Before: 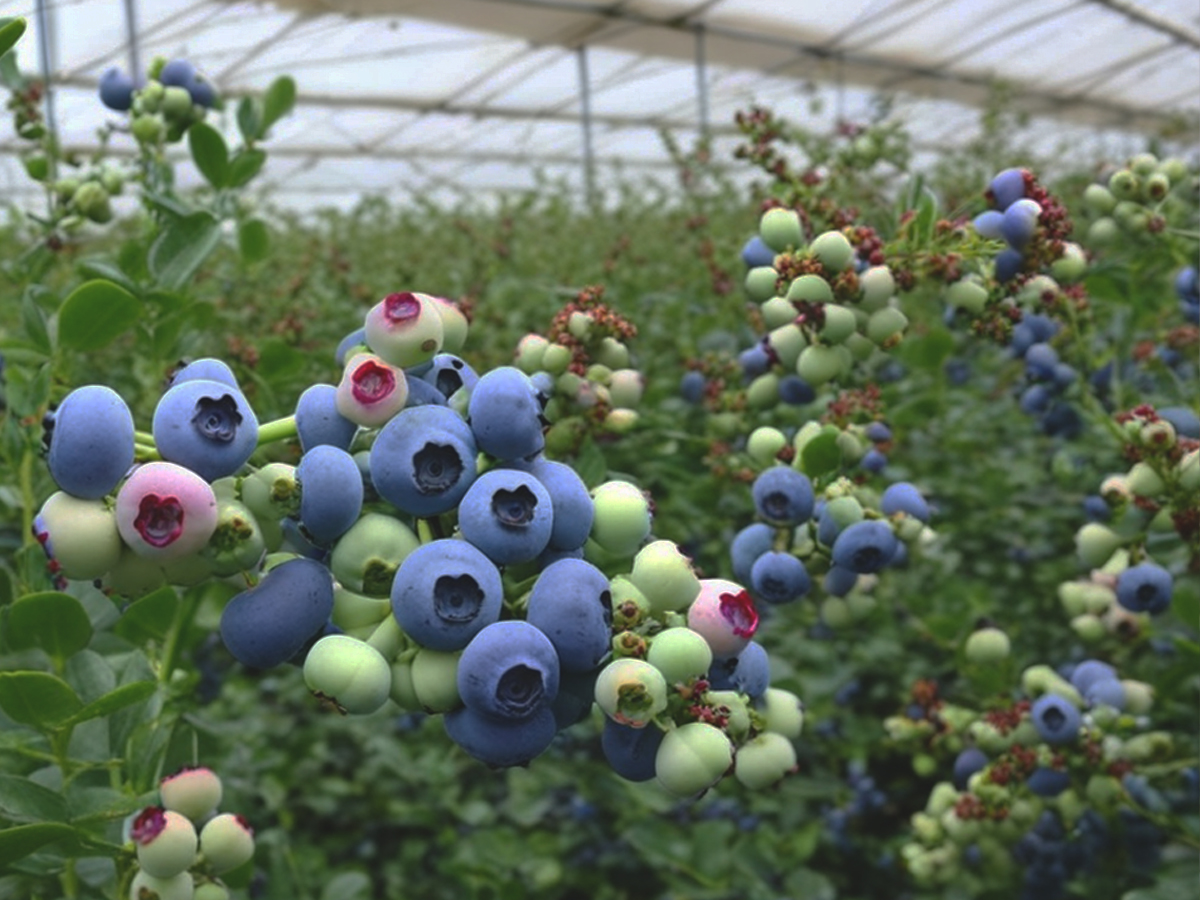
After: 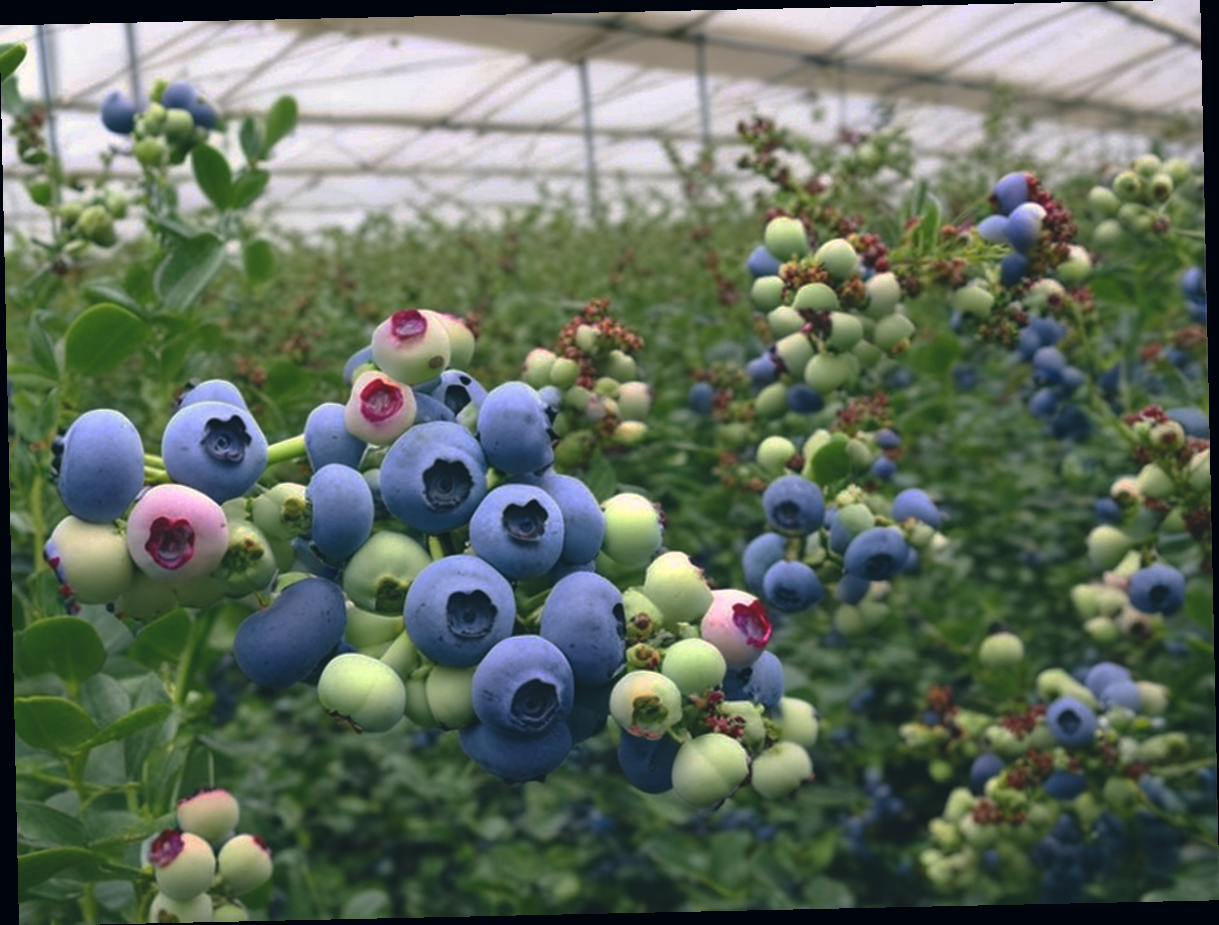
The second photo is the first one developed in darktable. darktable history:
rotate and perspective: rotation -1.24°, automatic cropping off
contrast brightness saturation: contrast 0.07
color correction: highlights a* 5.38, highlights b* 5.3, shadows a* -4.26, shadows b* -5.11
